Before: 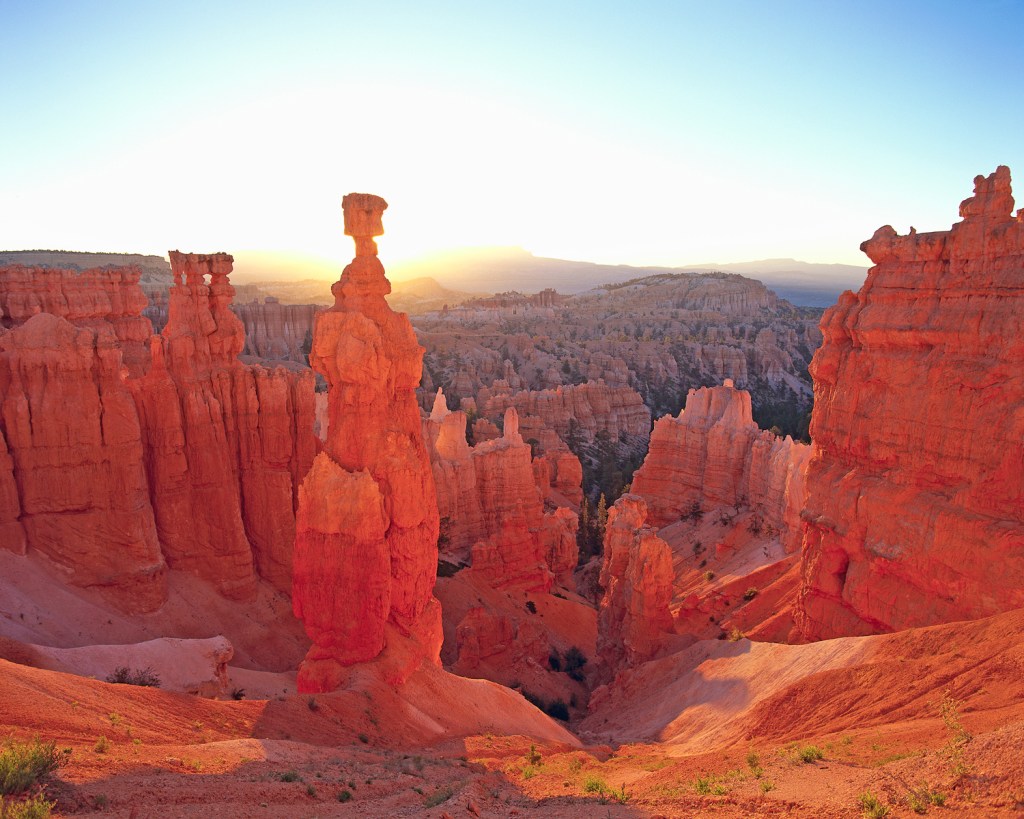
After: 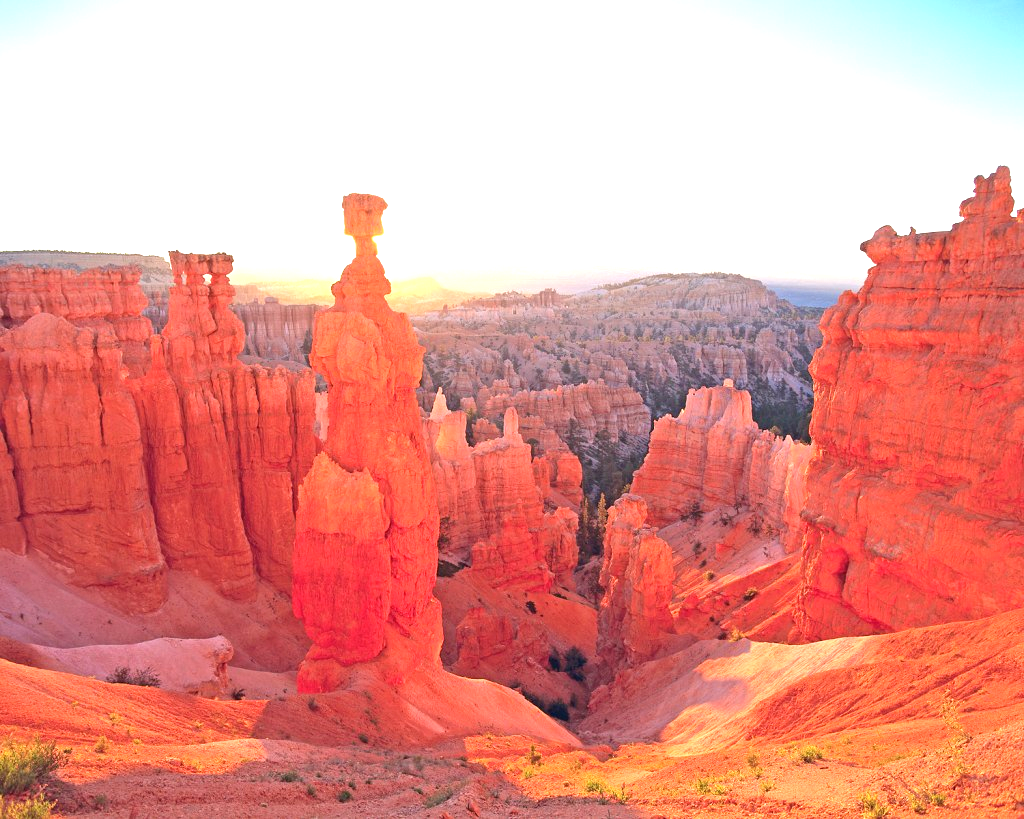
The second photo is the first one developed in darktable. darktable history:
exposure: black level correction 0, exposure 1.187 EV, compensate highlight preservation false
